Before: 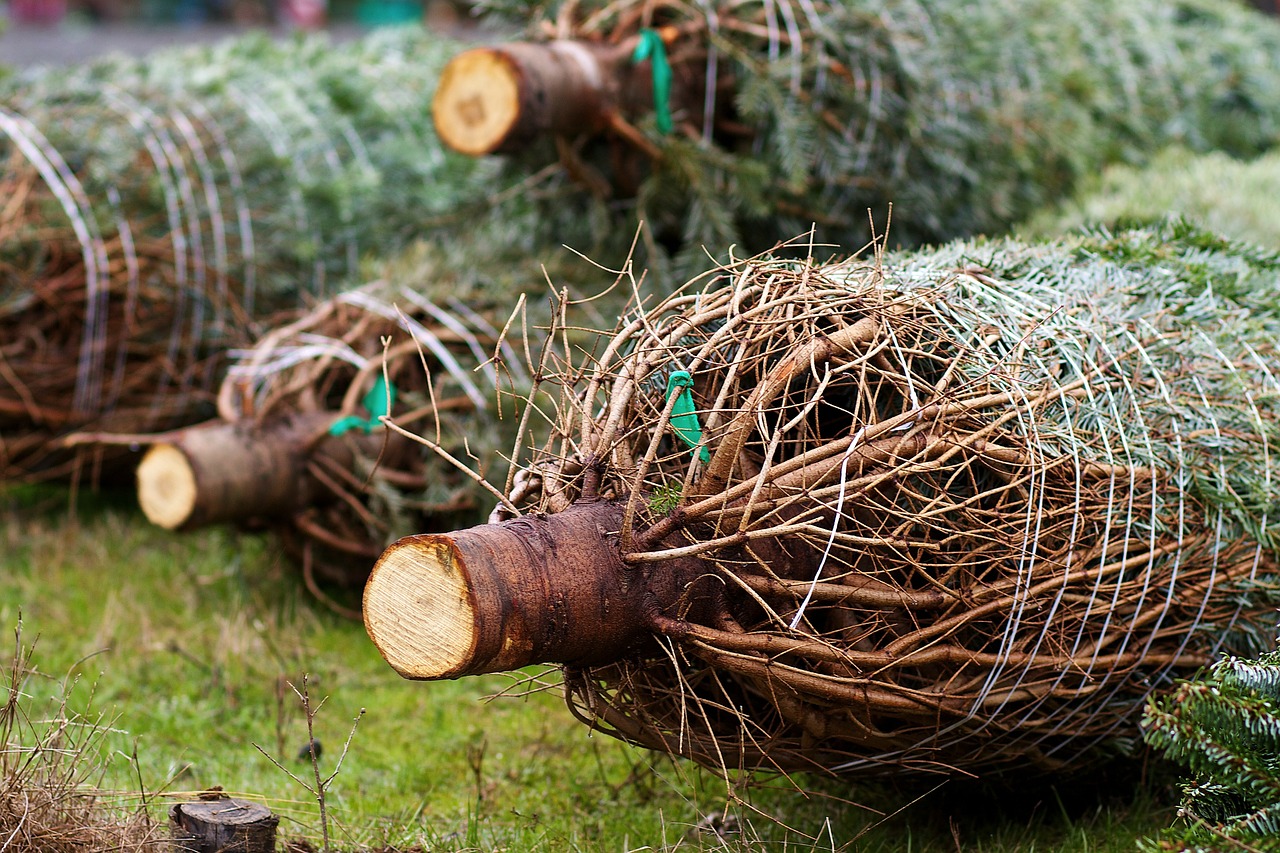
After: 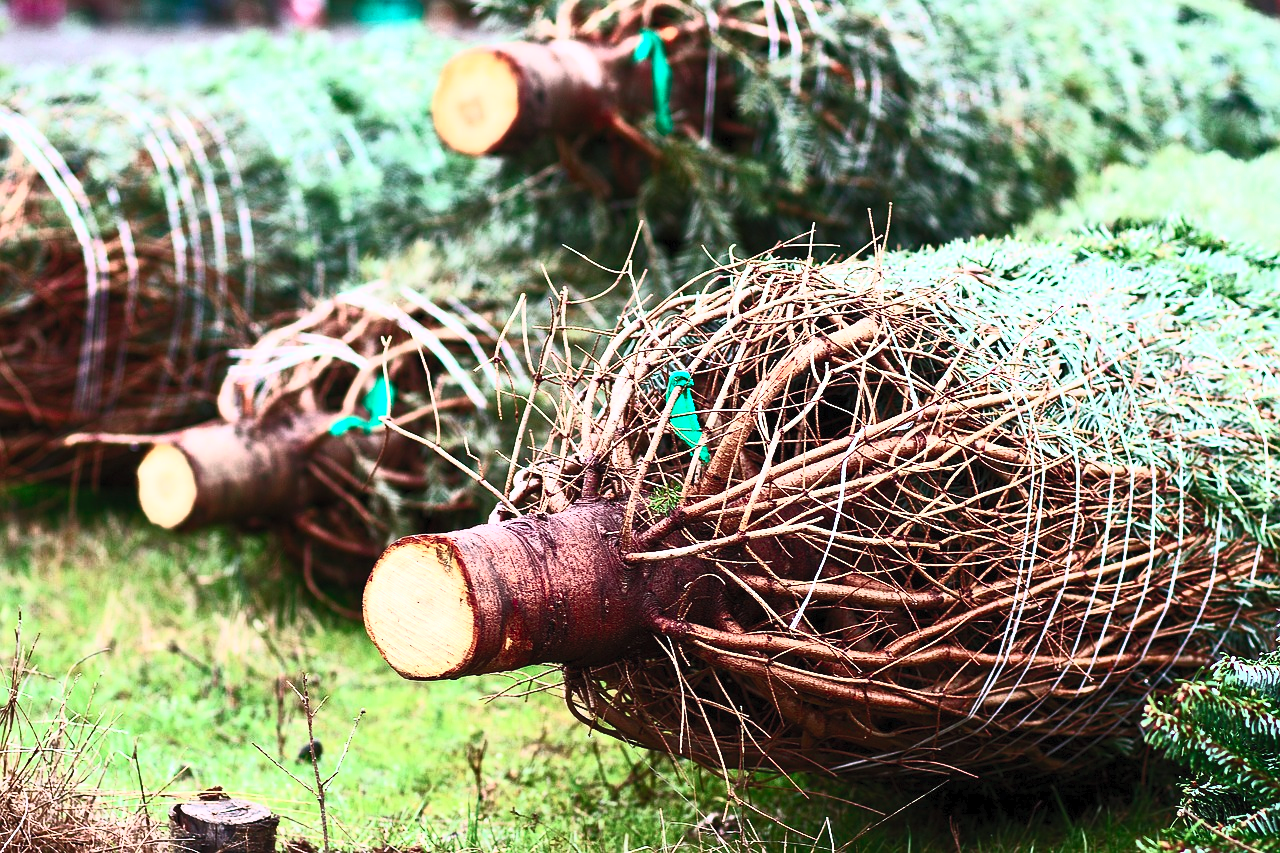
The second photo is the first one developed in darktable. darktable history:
white balance: red 0.967, blue 1.049
contrast brightness saturation: contrast 0.83, brightness 0.59, saturation 0.59
color contrast: blue-yellow contrast 0.62
